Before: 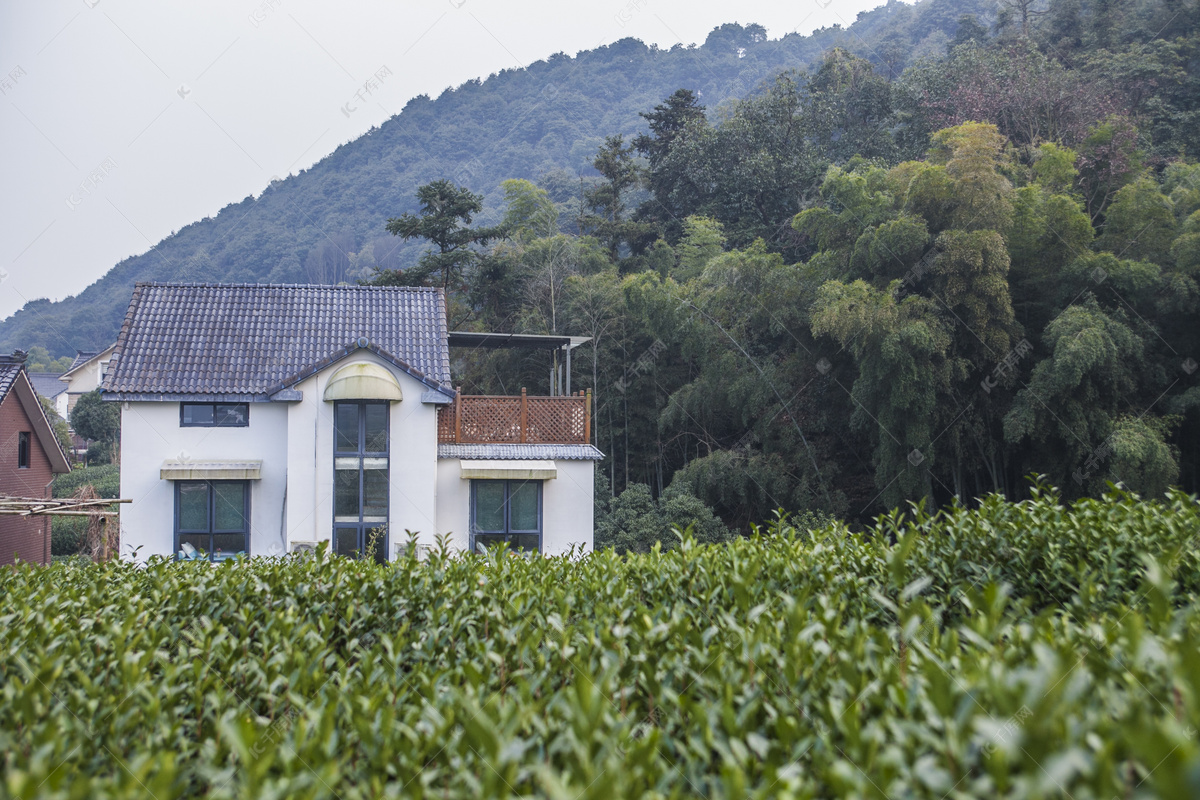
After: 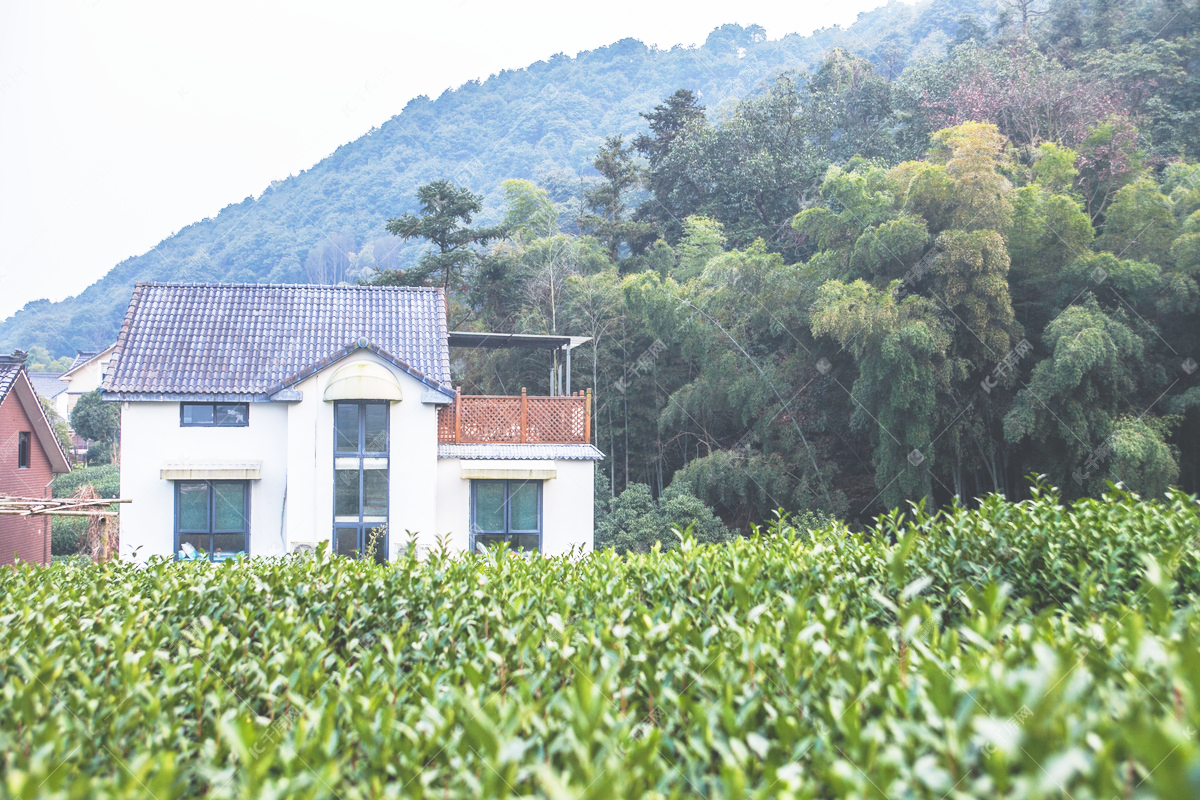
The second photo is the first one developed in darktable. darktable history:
base curve: curves: ch0 [(0, 0) (0.012, 0.01) (0.073, 0.168) (0.31, 0.711) (0.645, 0.957) (1, 1)], preserve colors none
exposure: black level correction -0.026, exposure -0.118 EV, compensate highlight preservation false
